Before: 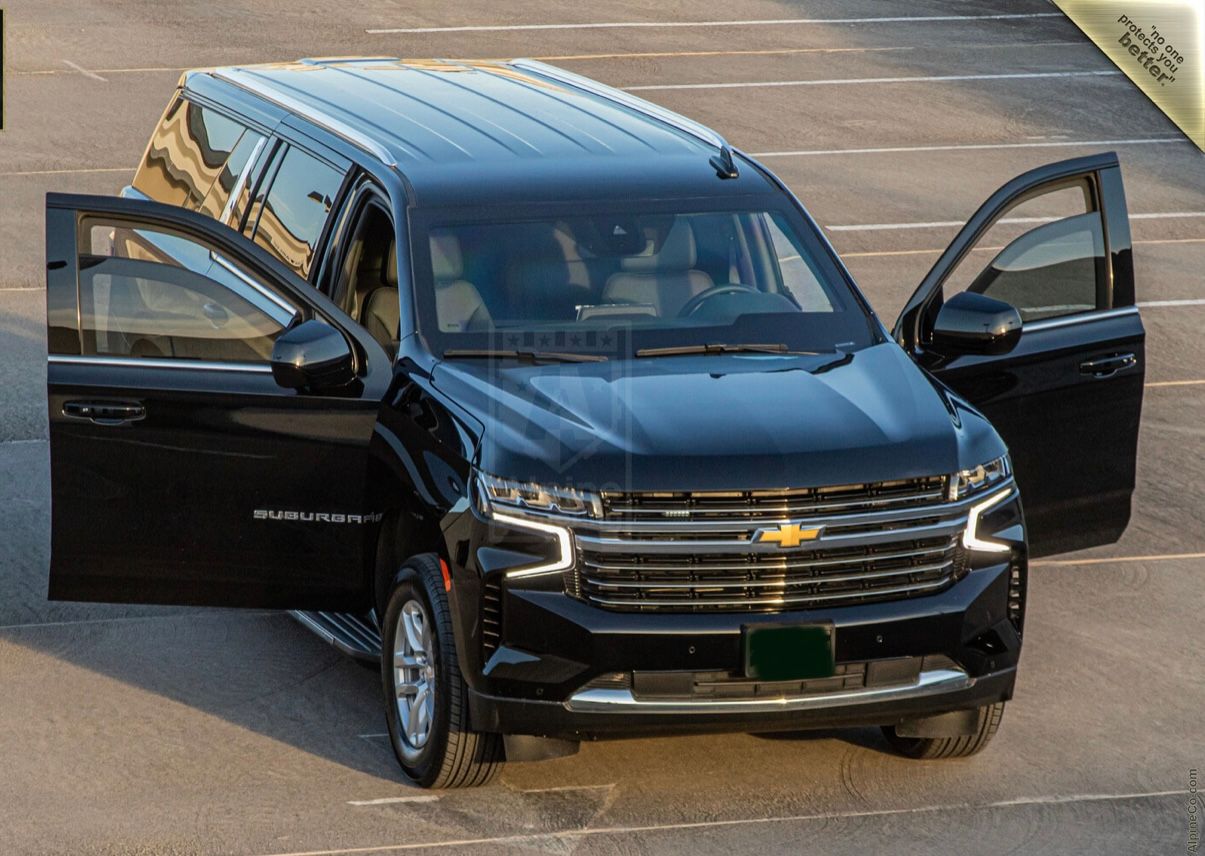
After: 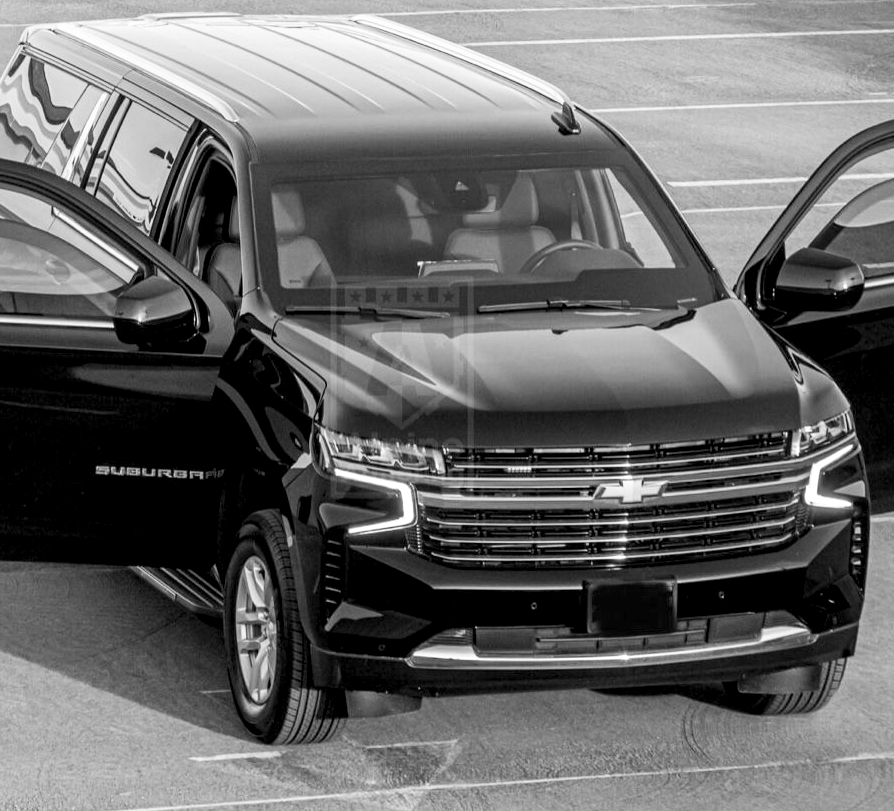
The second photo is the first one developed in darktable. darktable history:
exposure: black level correction 0.005, exposure 0.286 EV, compensate highlight preservation false
monochrome: size 3.1
contrast brightness saturation: contrast 0.2, brightness 0.16, saturation 0.22
crop and rotate: left 13.15%, top 5.251%, right 12.609%
color contrast: green-magenta contrast 0.8, blue-yellow contrast 1.1, unbound 0
white balance: red 0.931, blue 1.11
